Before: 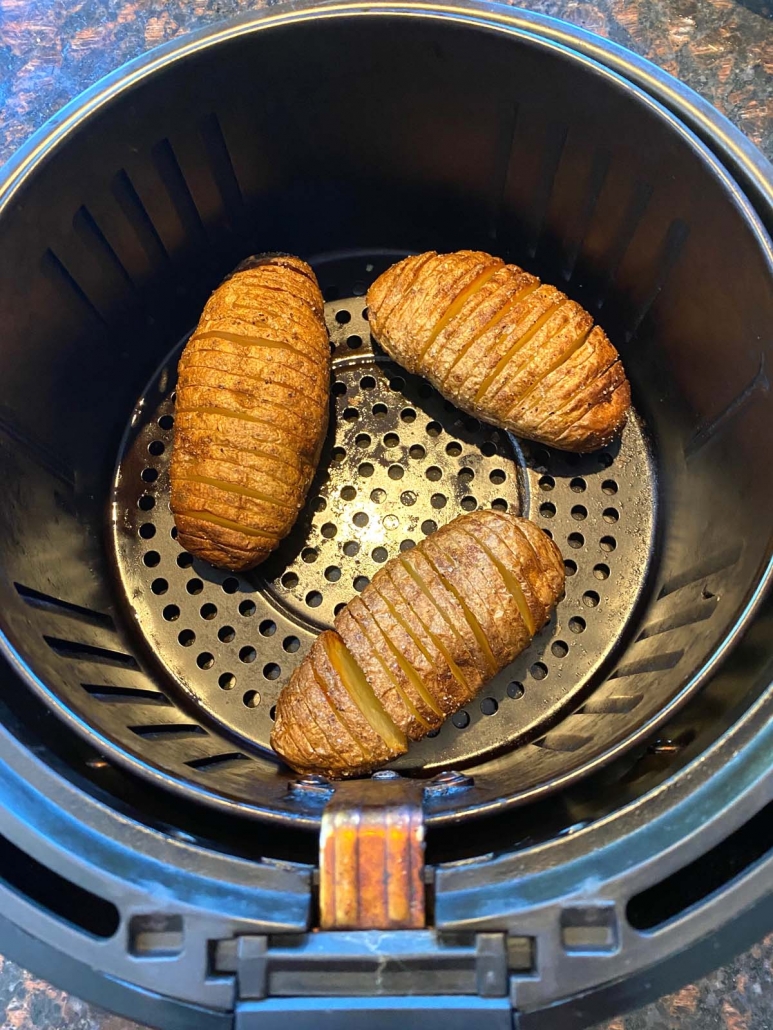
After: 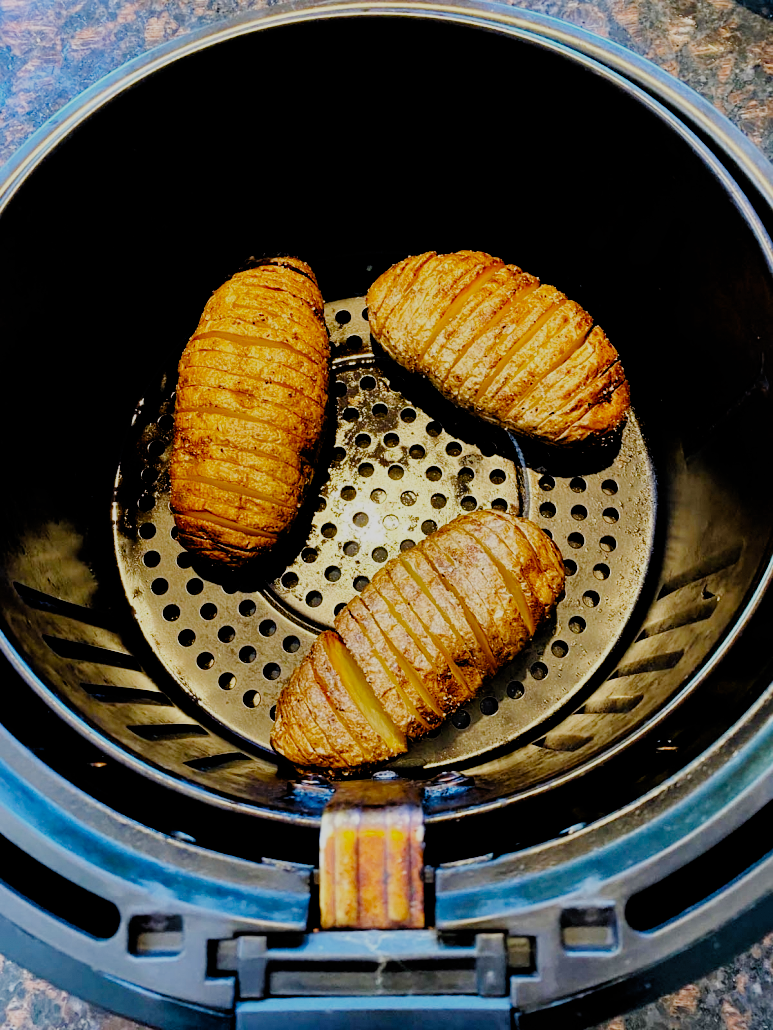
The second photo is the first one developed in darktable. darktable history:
filmic rgb: black relative exposure -3.25 EV, white relative exposure 7.08 EV, hardness 1.47, contrast 1.348, preserve chrominance no, color science v5 (2021)
